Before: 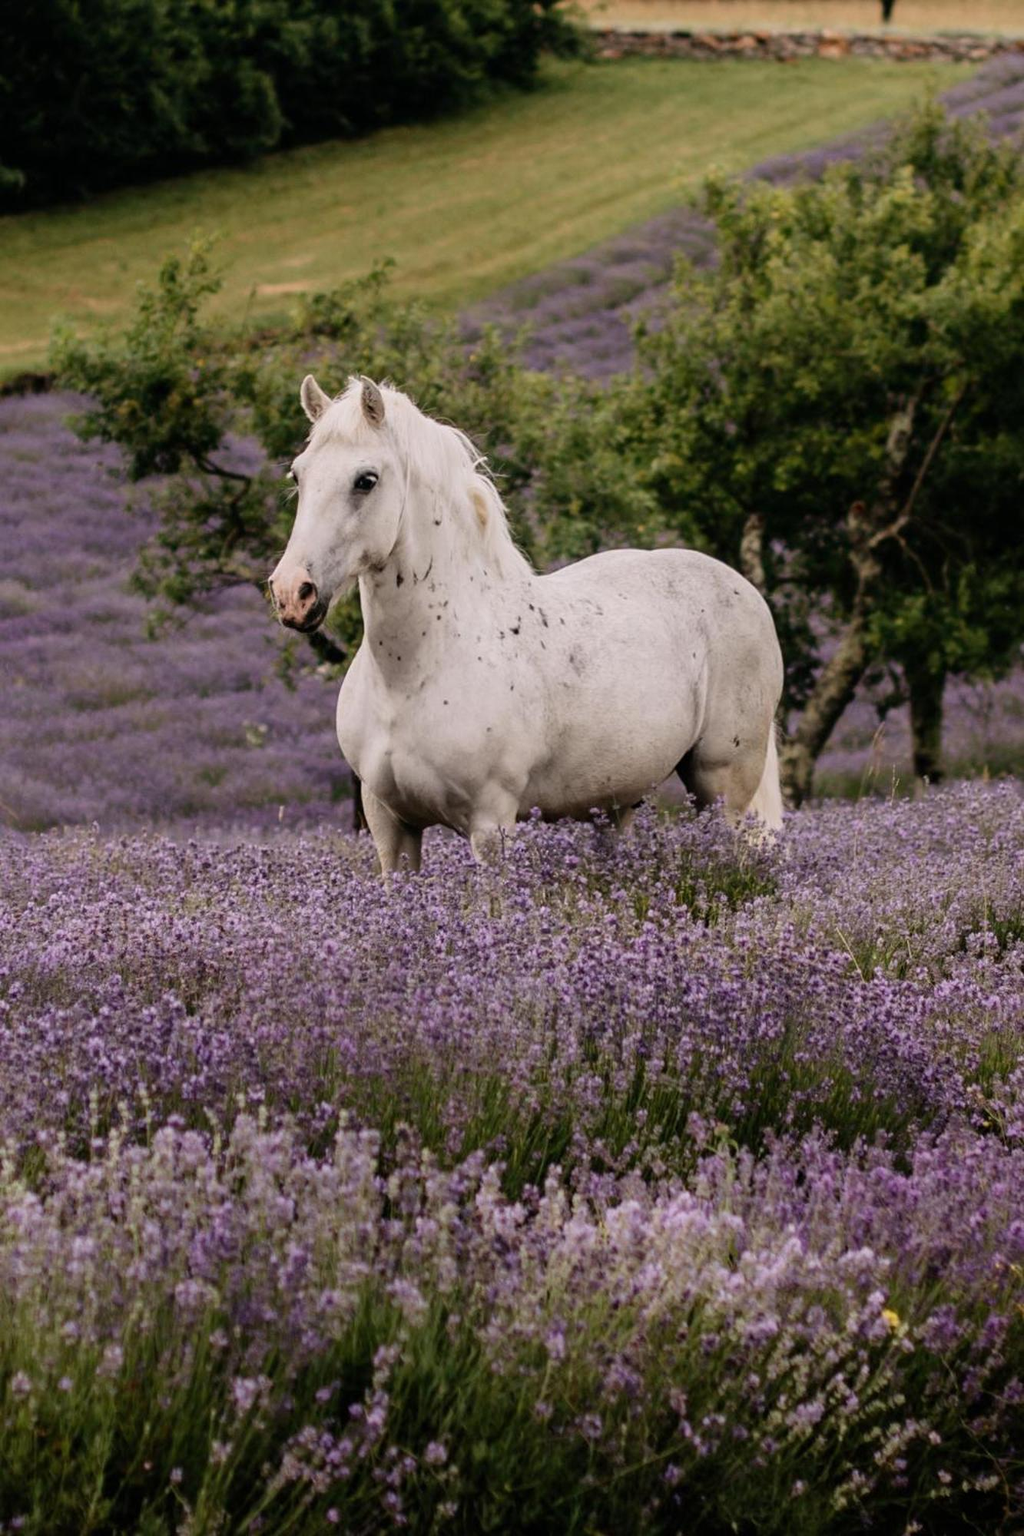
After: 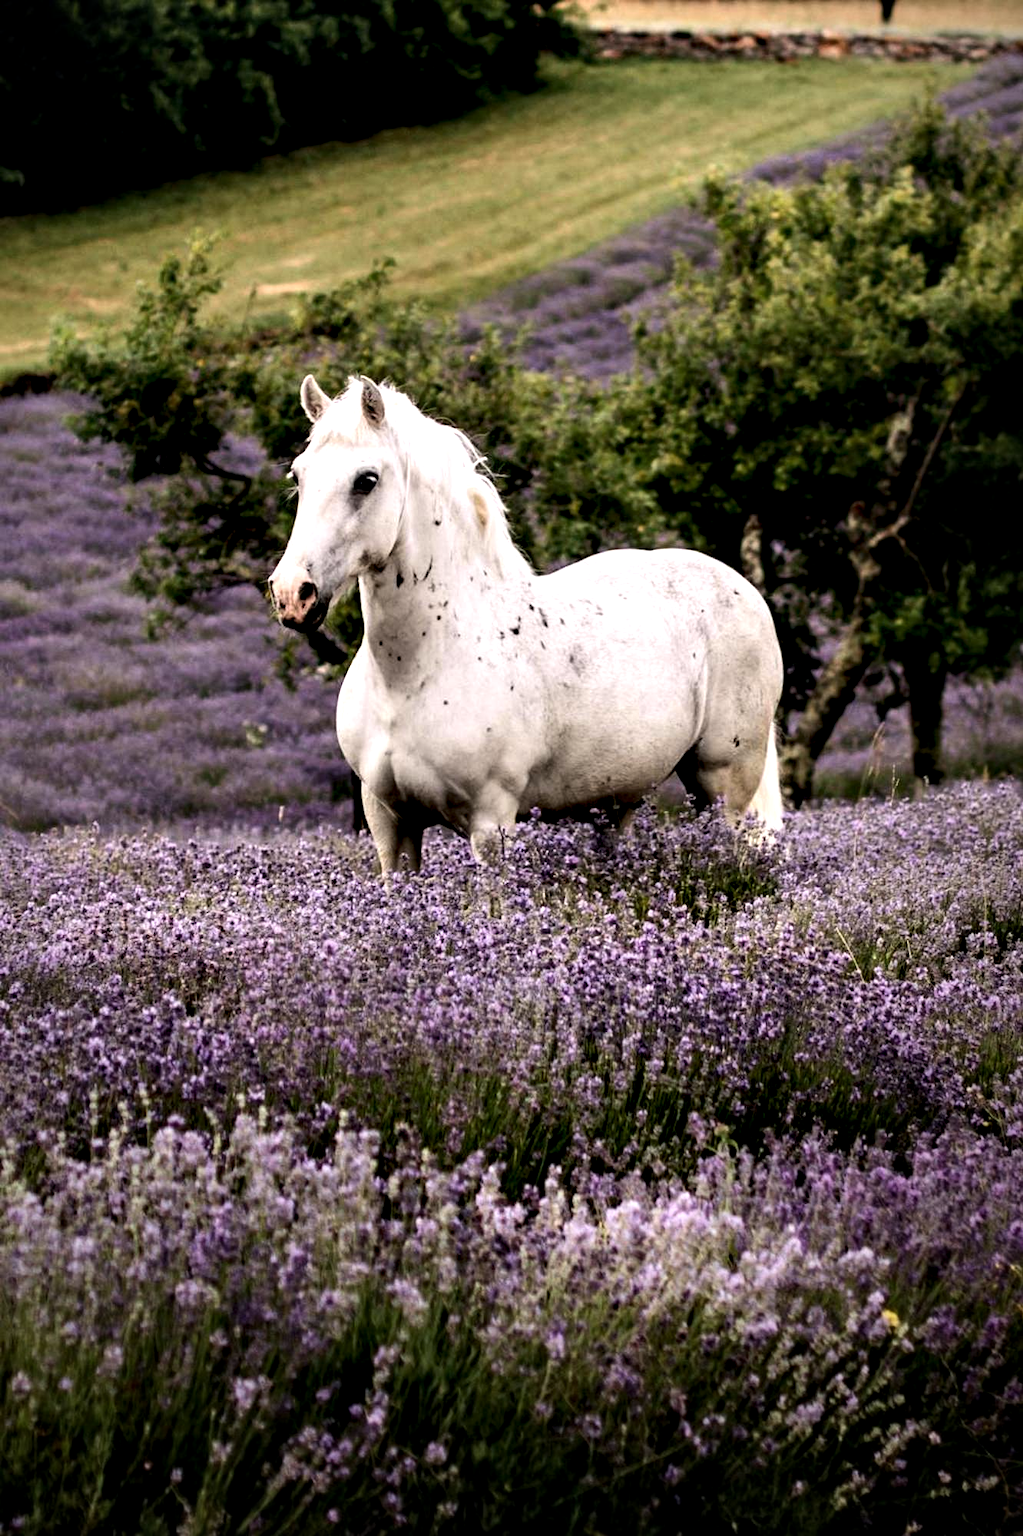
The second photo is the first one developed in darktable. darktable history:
tone equalizer: -8 EV -0.423 EV, -7 EV -0.399 EV, -6 EV -0.314 EV, -5 EV -0.24 EV, -3 EV 0.212 EV, -2 EV 0.355 EV, -1 EV 0.369 EV, +0 EV 0.426 EV, edges refinement/feathering 500, mask exposure compensation -1.57 EV, preserve details no
contrast equalizer: y [[0.6 ×6], [0.55 ×6], [0 ×6], [0 ×6], [0 ×6]]
vignetting: saturation -0.019, center (-0.065, -0.312), automatic ratio true
